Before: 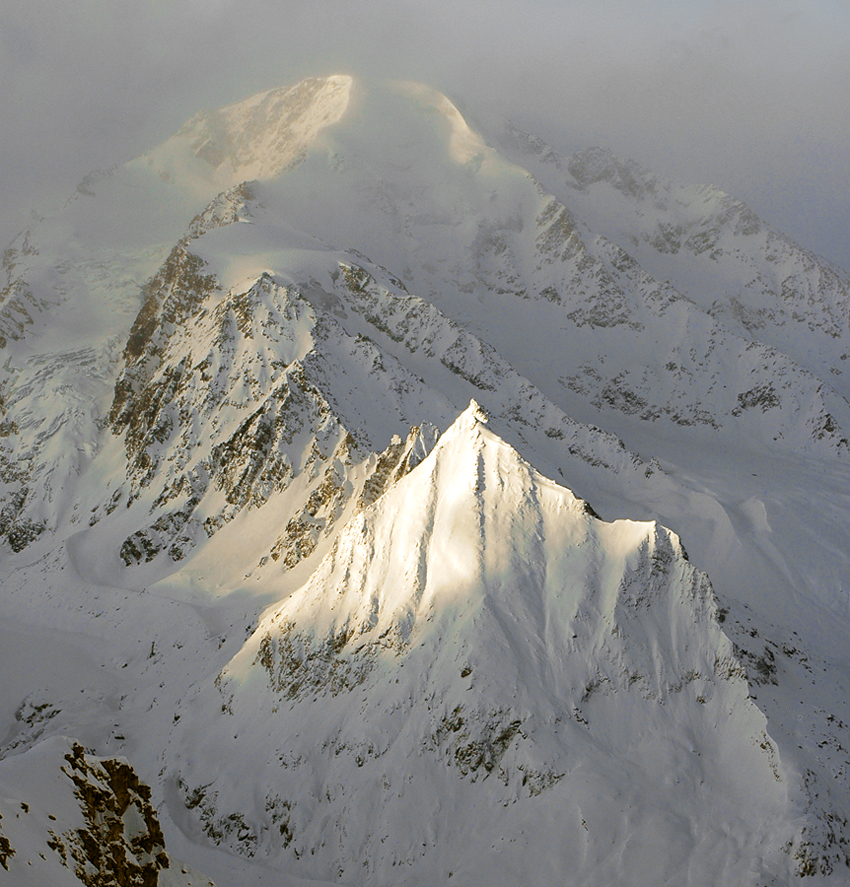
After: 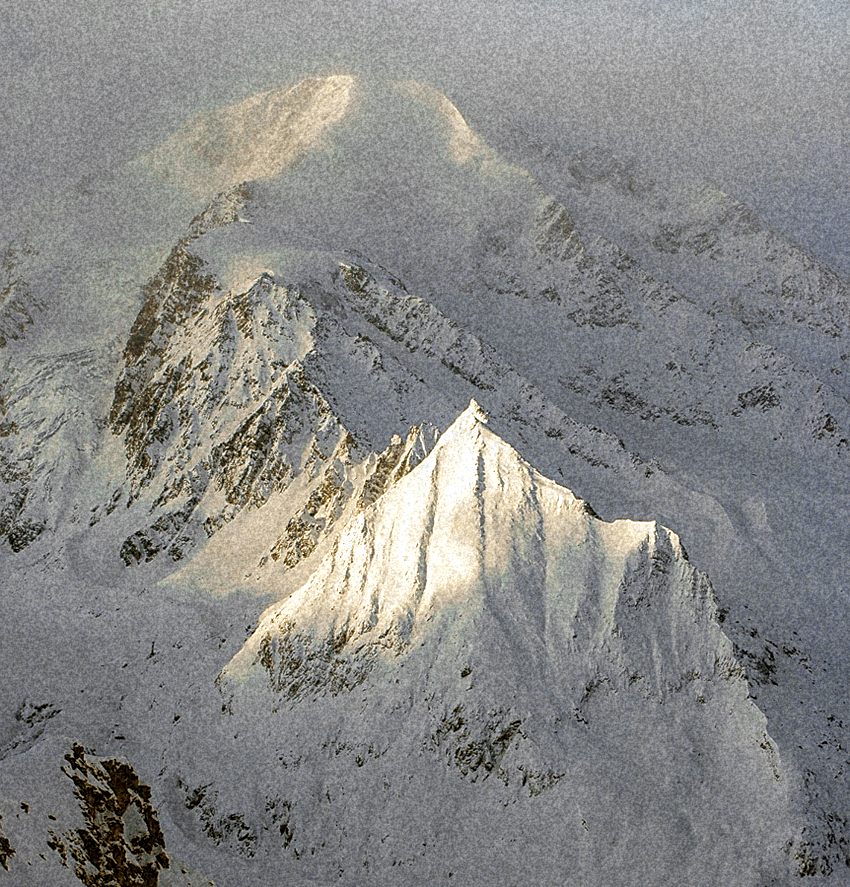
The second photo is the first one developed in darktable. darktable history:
sharpen: on, module defaults
local contrast: highlights 0%, shadows 0%, detail 133%
grain: coarseness 46.9 ISO, strength 50.21%, mid-tones bias 0%
